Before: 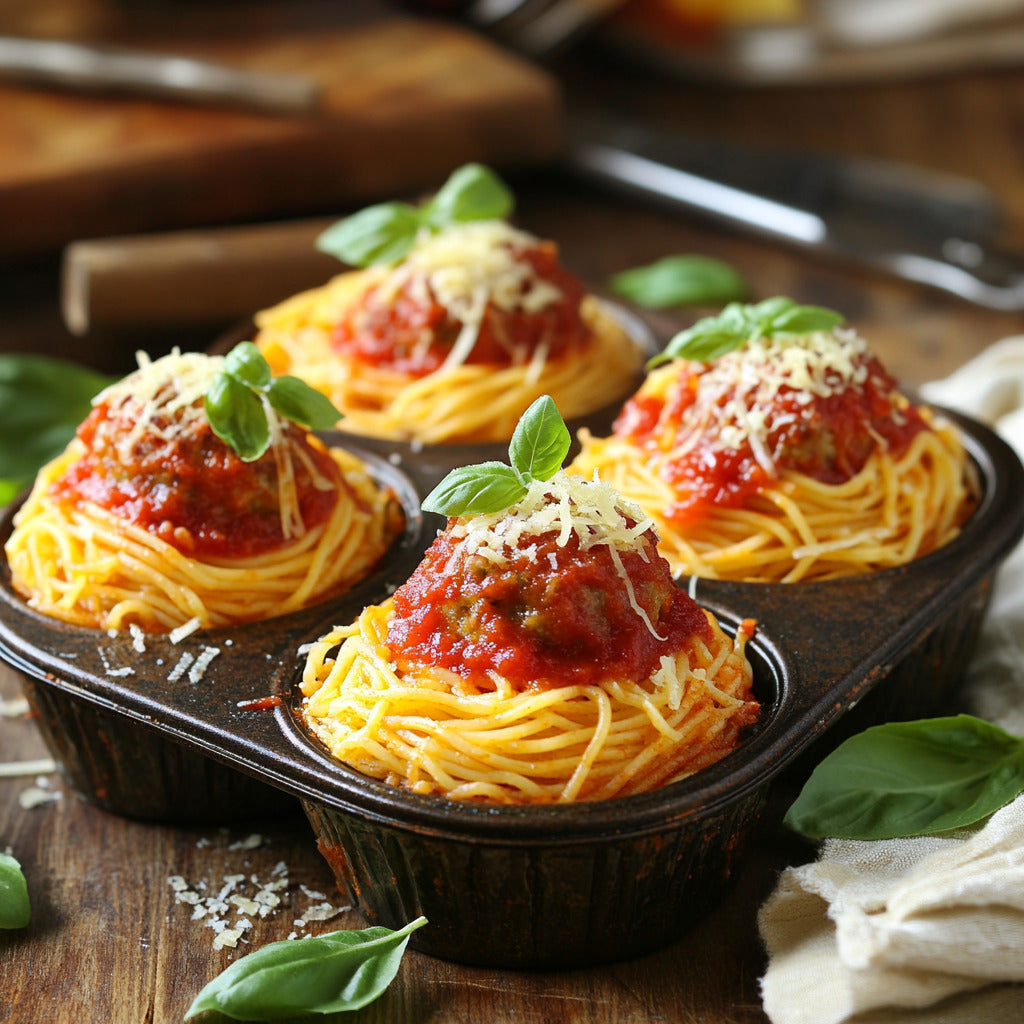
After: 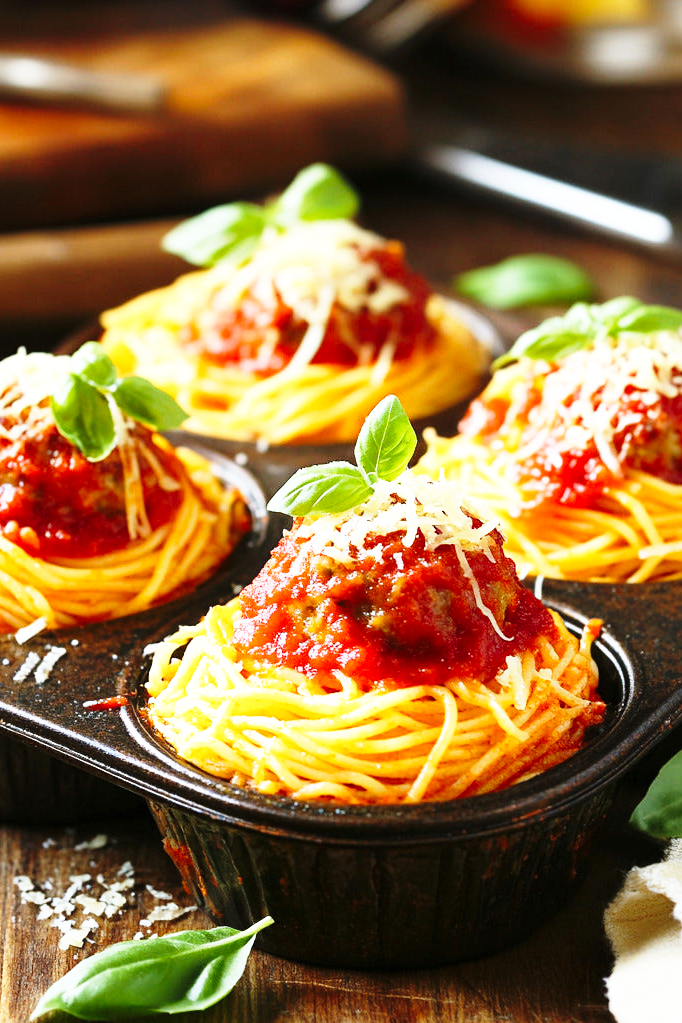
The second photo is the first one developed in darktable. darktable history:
crop and rotate: left 15.055%, right 18.278%
base curve: curves: ch0 [(0, 0) (0.026, 0.03) (0.109, 0.232) (0.351, 0.748) (0.669, 0.968) (1, 1)], preserve colors none
